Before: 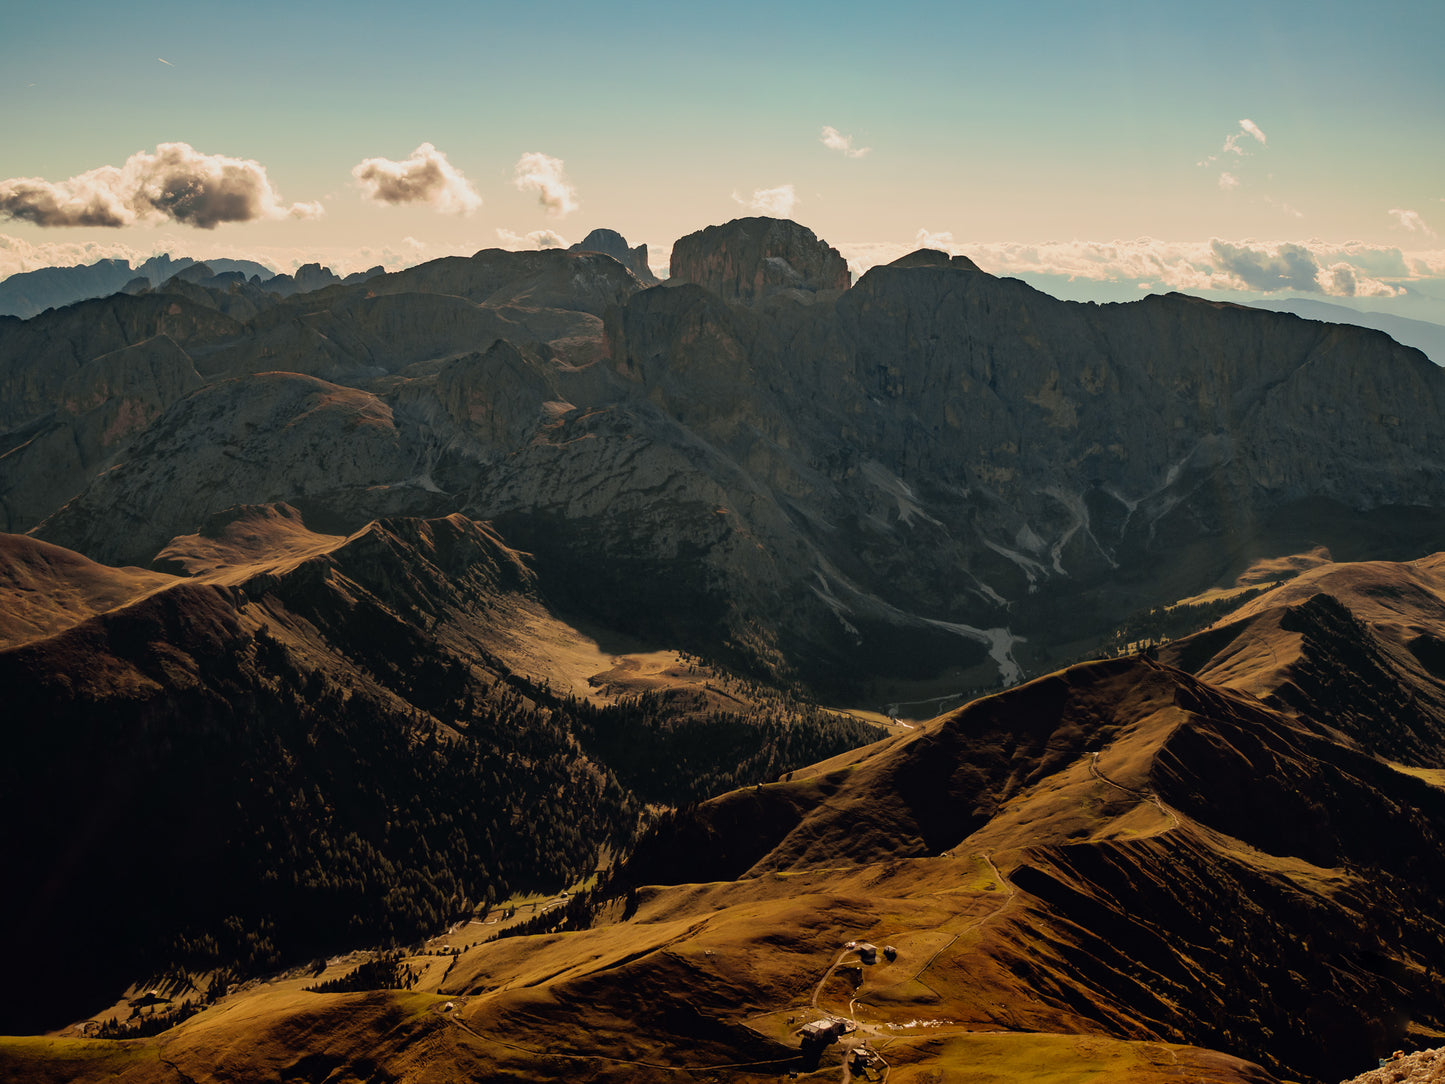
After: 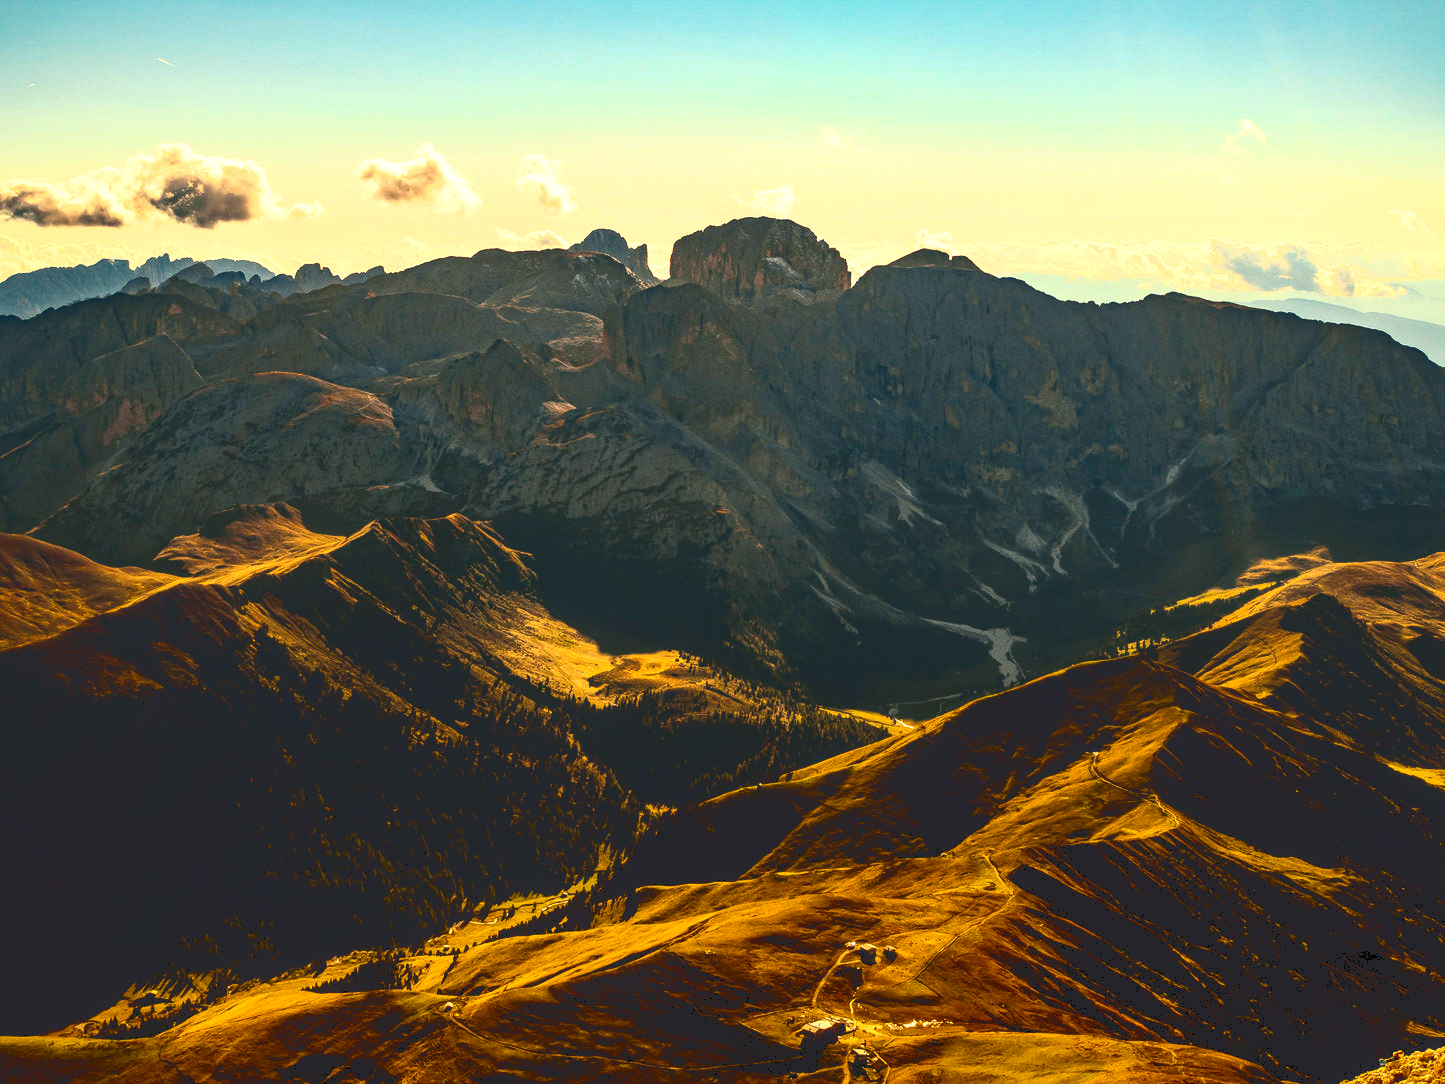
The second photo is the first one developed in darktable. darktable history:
local contrast: on, module defaults
tone curve: curves: ch0 [(0, 0) (0.003, 0.147) (0.011, 0.147) (0.025, 0.147) (0.044, 0.147) (0.069, 0.147) (0.1, 0.15) (0.136, 0.158) (0.177, 0.174) (0.224, 0.198) (0.277, 0.241) (0.335, 0.292) (0.399, 0.361) (0.468, 0.452) (0.543, 0.568) (0.623, 0.679) (0.709, 0.793) (0.801, 0.886) (0.898, 0.966) (1, 1)], color space Lab, independent channels, preserve colors none
color balance rgb: highlights gain › luminance 6.069%, highlights gain › chroma 2.534%, highlights gain › hue 88.99°, perceptual saturation grading › global saturation 30.318%, perceptual brilliance grading › global brilliance 25.428%, global vibrance 28.181%
